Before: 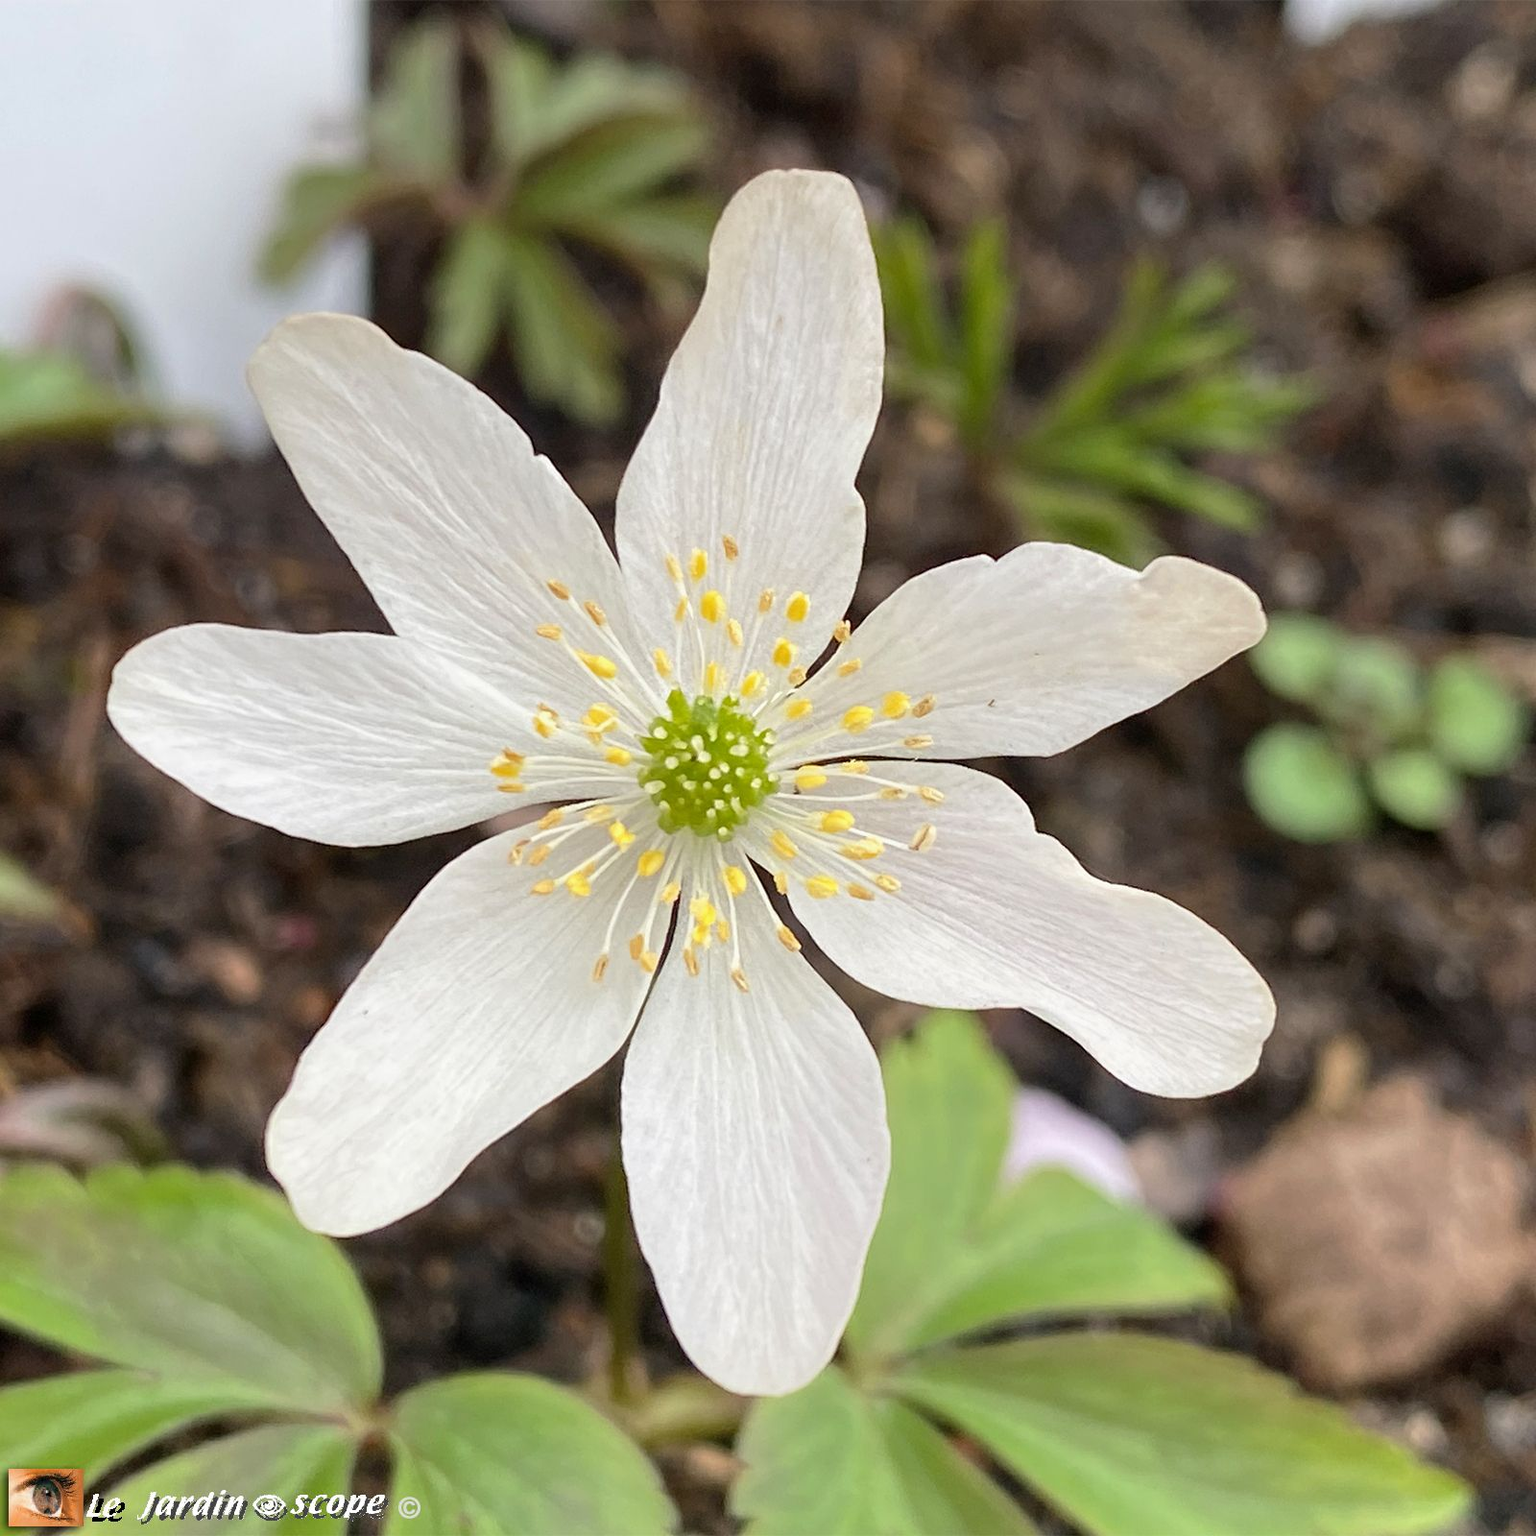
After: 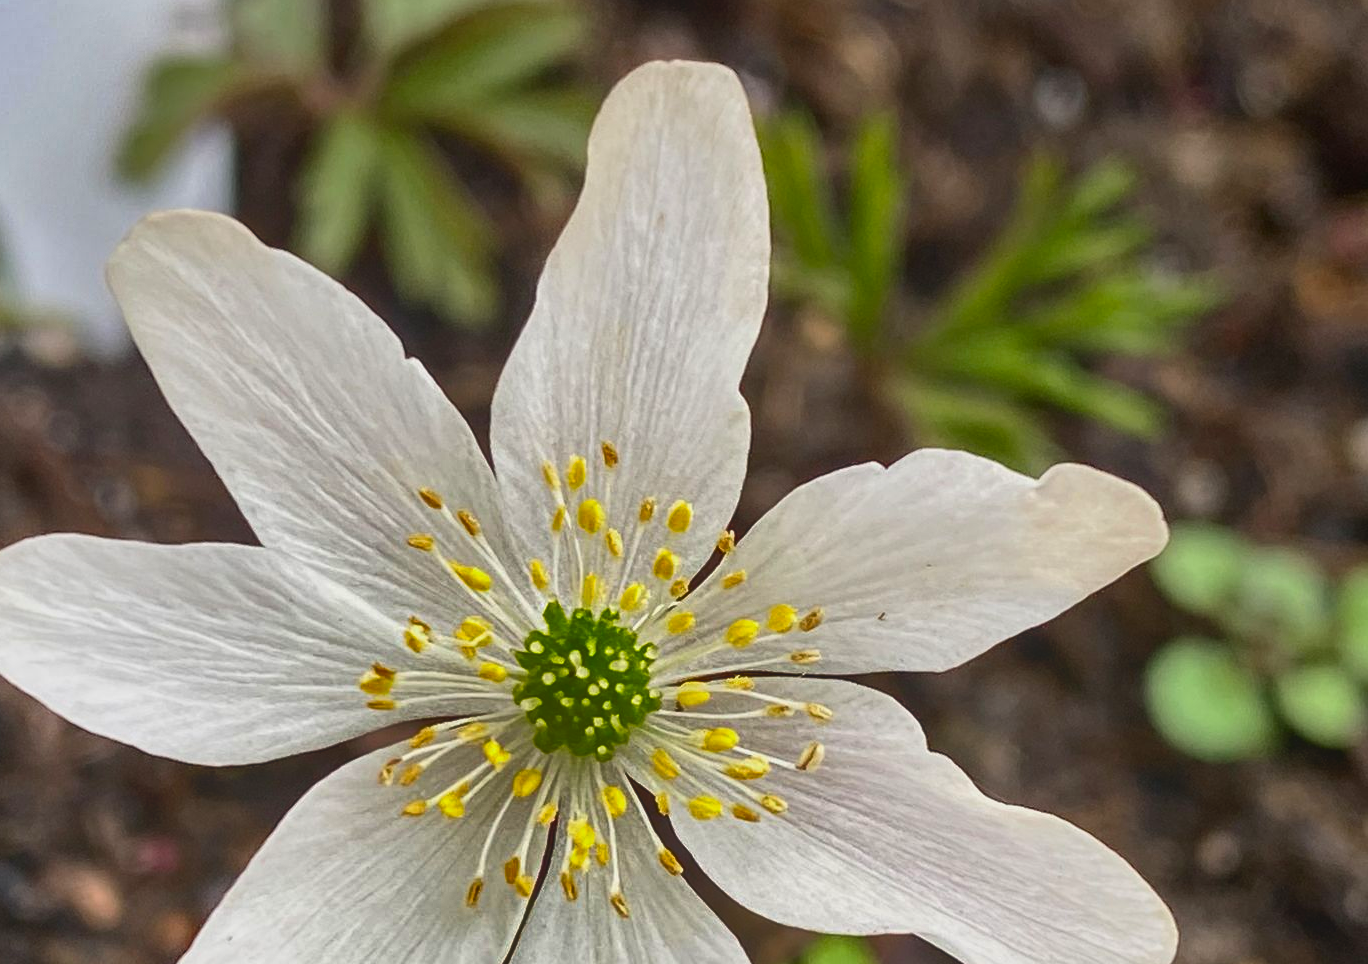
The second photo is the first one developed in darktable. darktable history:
local contrast: highlights 49%, shadows 6%, detail 100%
shadows and highlights: shadows 24.52, highlights -79.27, highlights color adjustment 72.93%, soften with gaussian
crop and rotate: left 9.438%, top 7.325%, right 5.042%, bottom 32.409%
contrast brightness saturation: contrast 0.133, brightness -0.053, saturation 0.162
